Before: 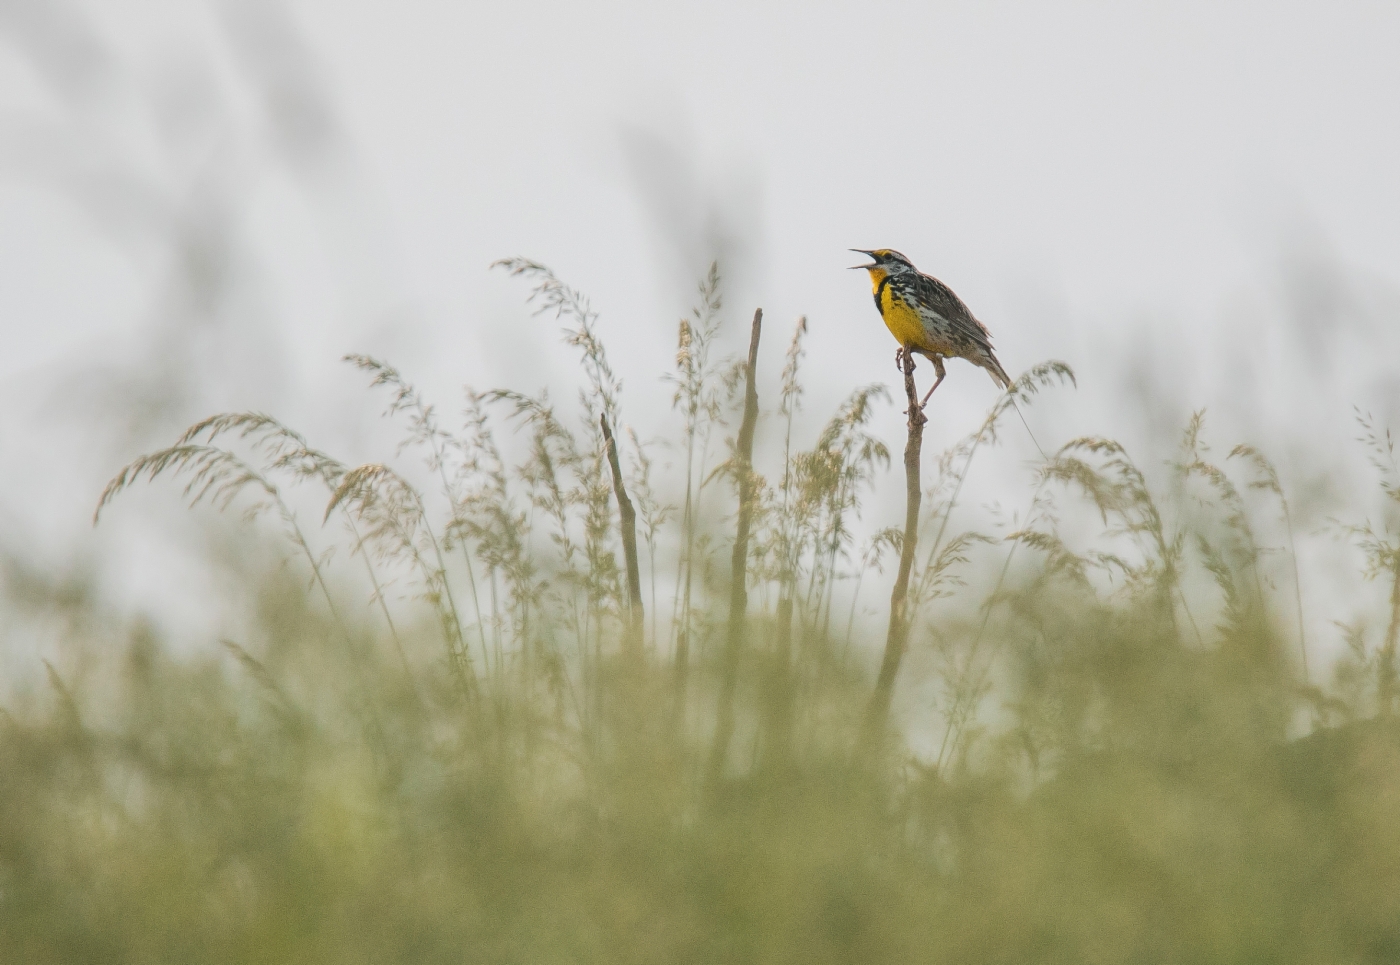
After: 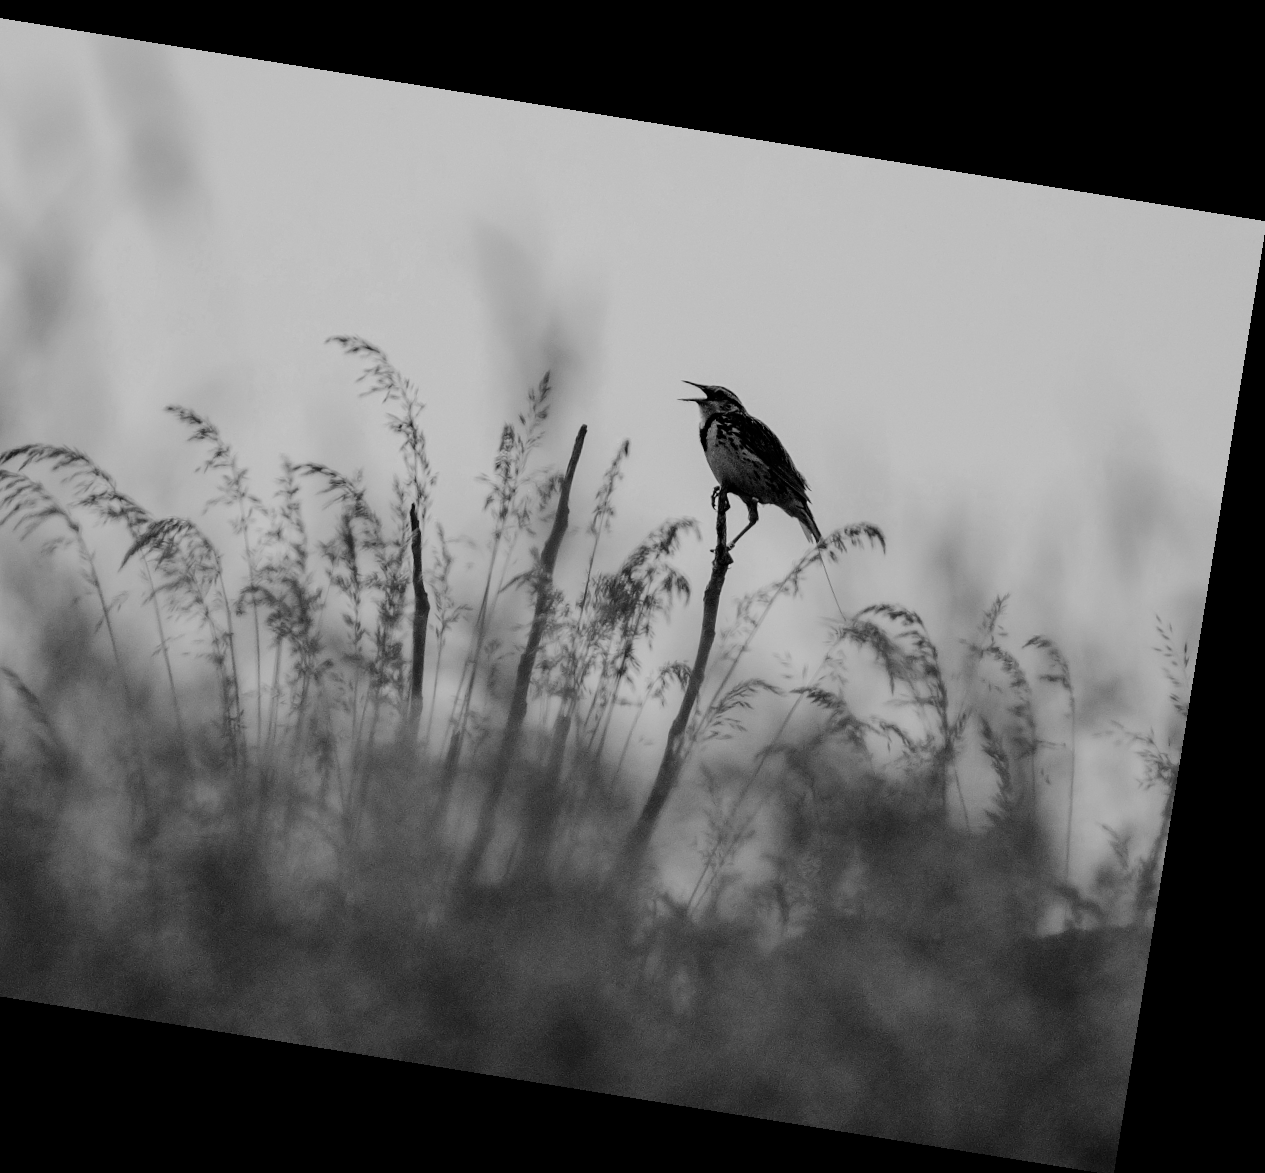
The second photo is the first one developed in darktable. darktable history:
monochrome: on, module defaults
rotate and perspective: rotation 9.12°, automatic cropping off
contrast brightness saturation: contrast 0.02, brightness -1, saturation -1
filmic rgb: black relative exposure -7.65 EV, white relative exposure 4.56 EV, hardness 3.61, contrast 1.106
crop: left 17.582%, bottom 0.031%
tone equalizer: -8 EV -1.08 EV, -7 EV -1.01 EV, -6 EV -0.867 EV, -5 EV -0.578 EV, -3 EV 0.578 EV, -2 EV 0.867 EV, -1 EV 1.01 EV, +0 EV 1.08 EV, edges refinement/feathering 500, mask exposure compensation -1.57 EV, preserve details no
